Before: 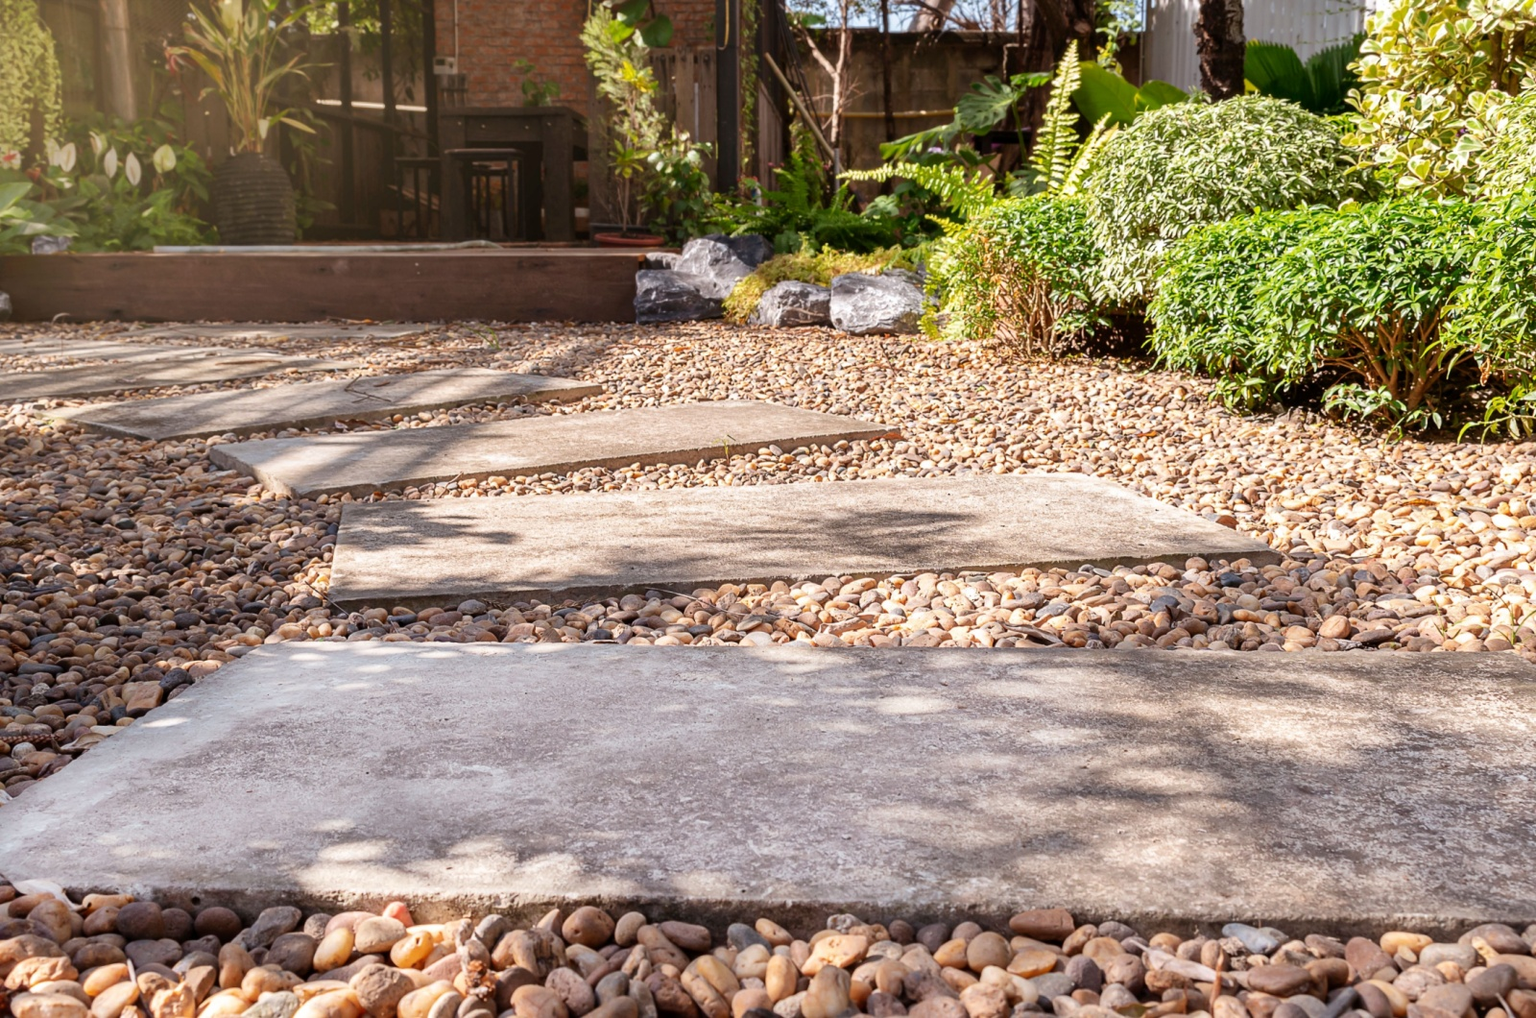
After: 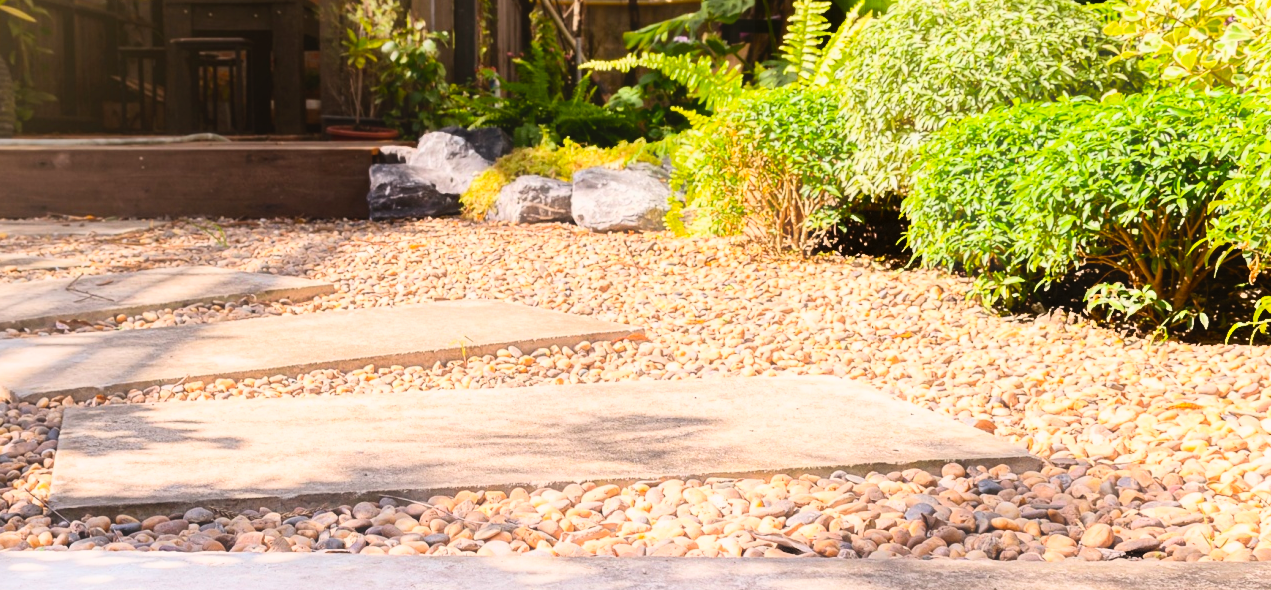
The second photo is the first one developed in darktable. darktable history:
base curve: curves: ch0 [(0, 0) (0.007, 0.004) (0.027, 0.03) (0.046, 0.07) (0.207, 0.54) (0.442, 0.872) (0.673, 0.972) (1, 1)]
crop: left 18.372%, top 11.072%, right 2.164%, bottom 33.23%
exposure: exposure -0.405 EV, compensate exposure bias true, compensate highlight preservation false
color balance rgb: perceptual saturation grading › global saturation 25.72%
contrast equalizer: octaves 7, y [[0.6 ×6], [0.55 ×6], [0 ×6], [0 ×6], [0 ×6]], mix -0.989
